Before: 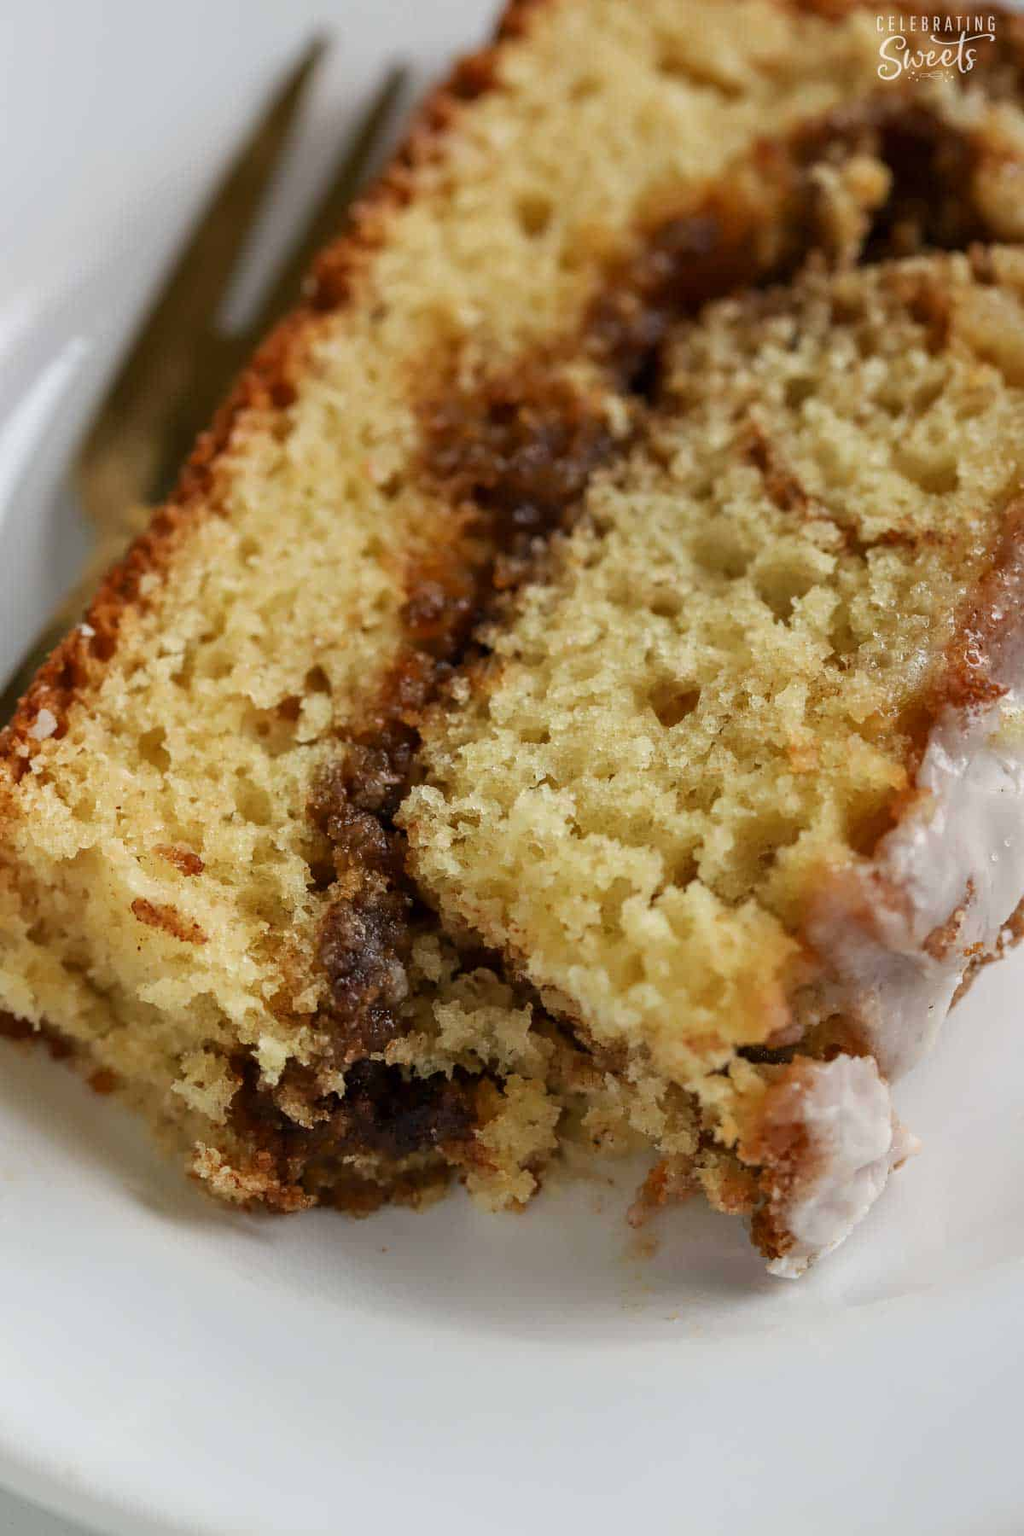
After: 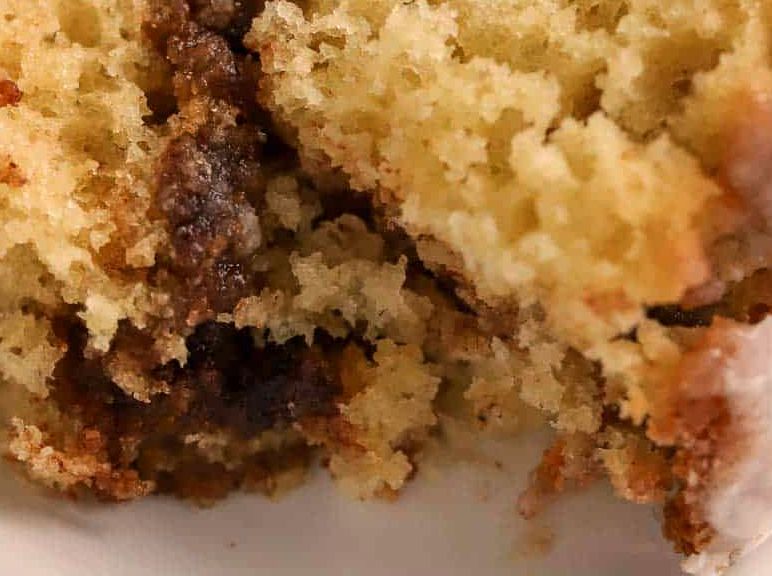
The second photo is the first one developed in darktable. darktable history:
crop: left 18.091%, top 51.13%, right 17.525%, bottom 16.85%
white balance: red 1.127, blue 0.943
